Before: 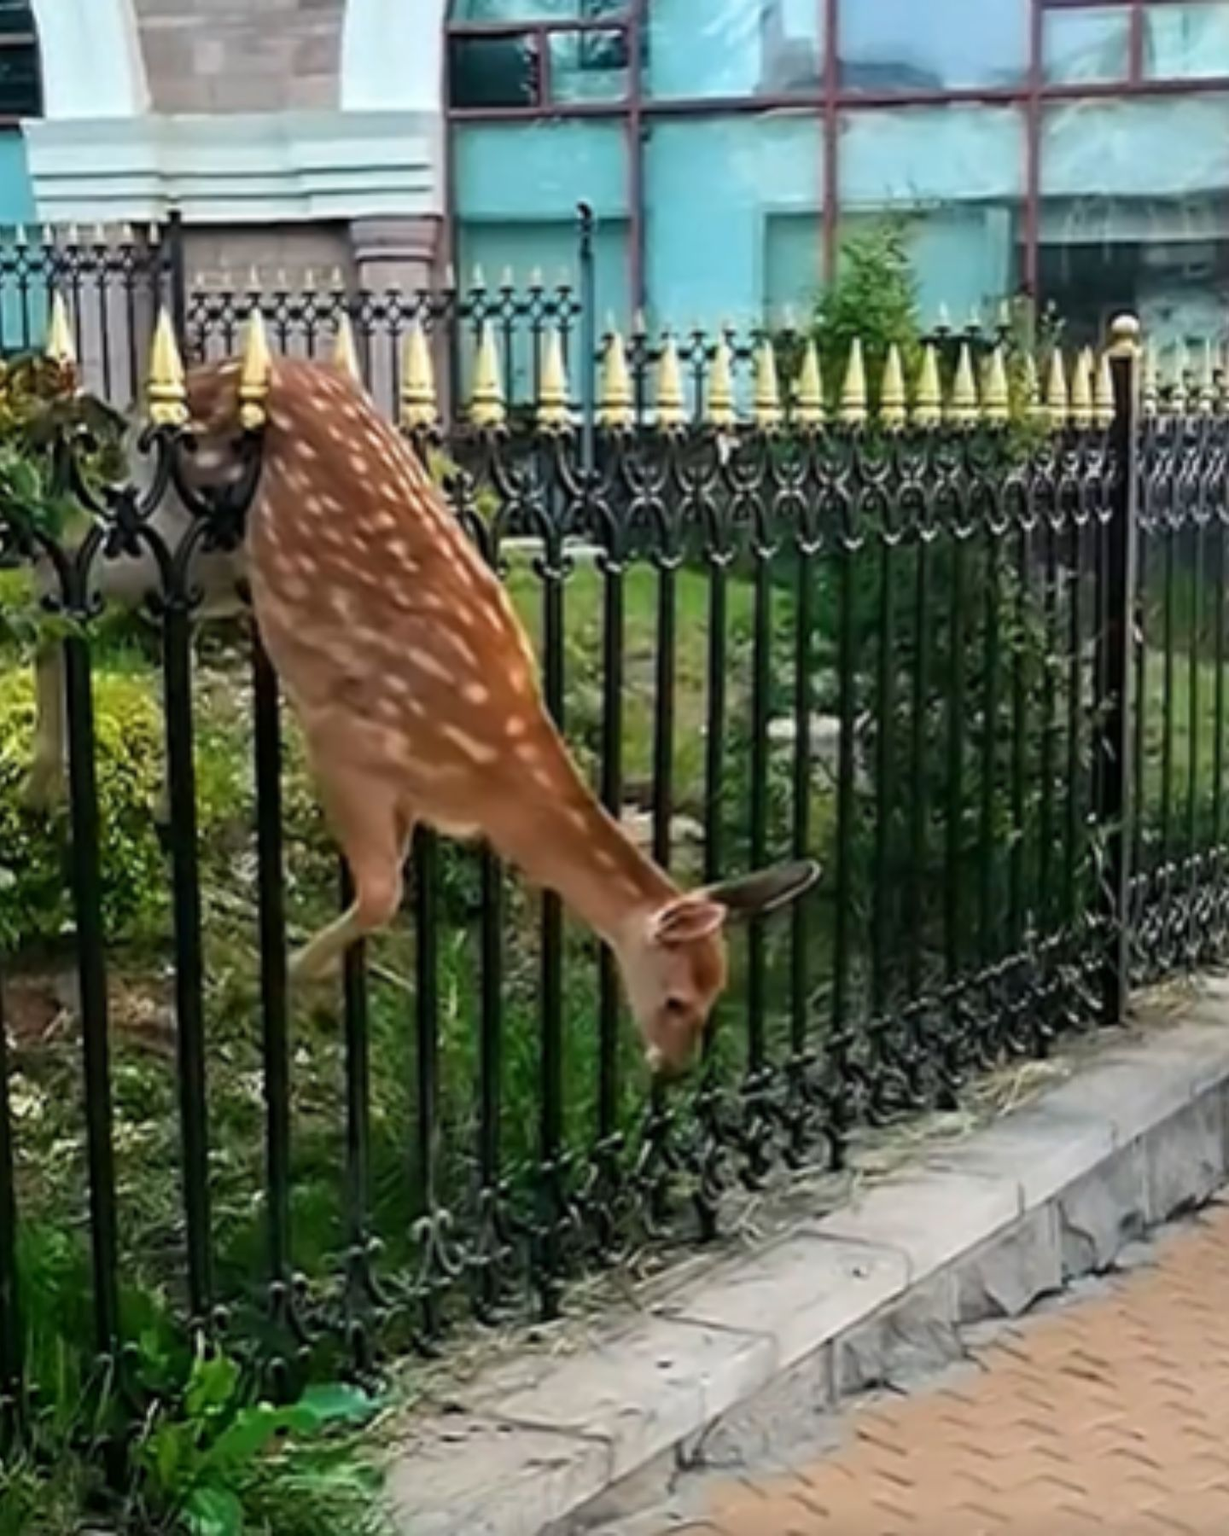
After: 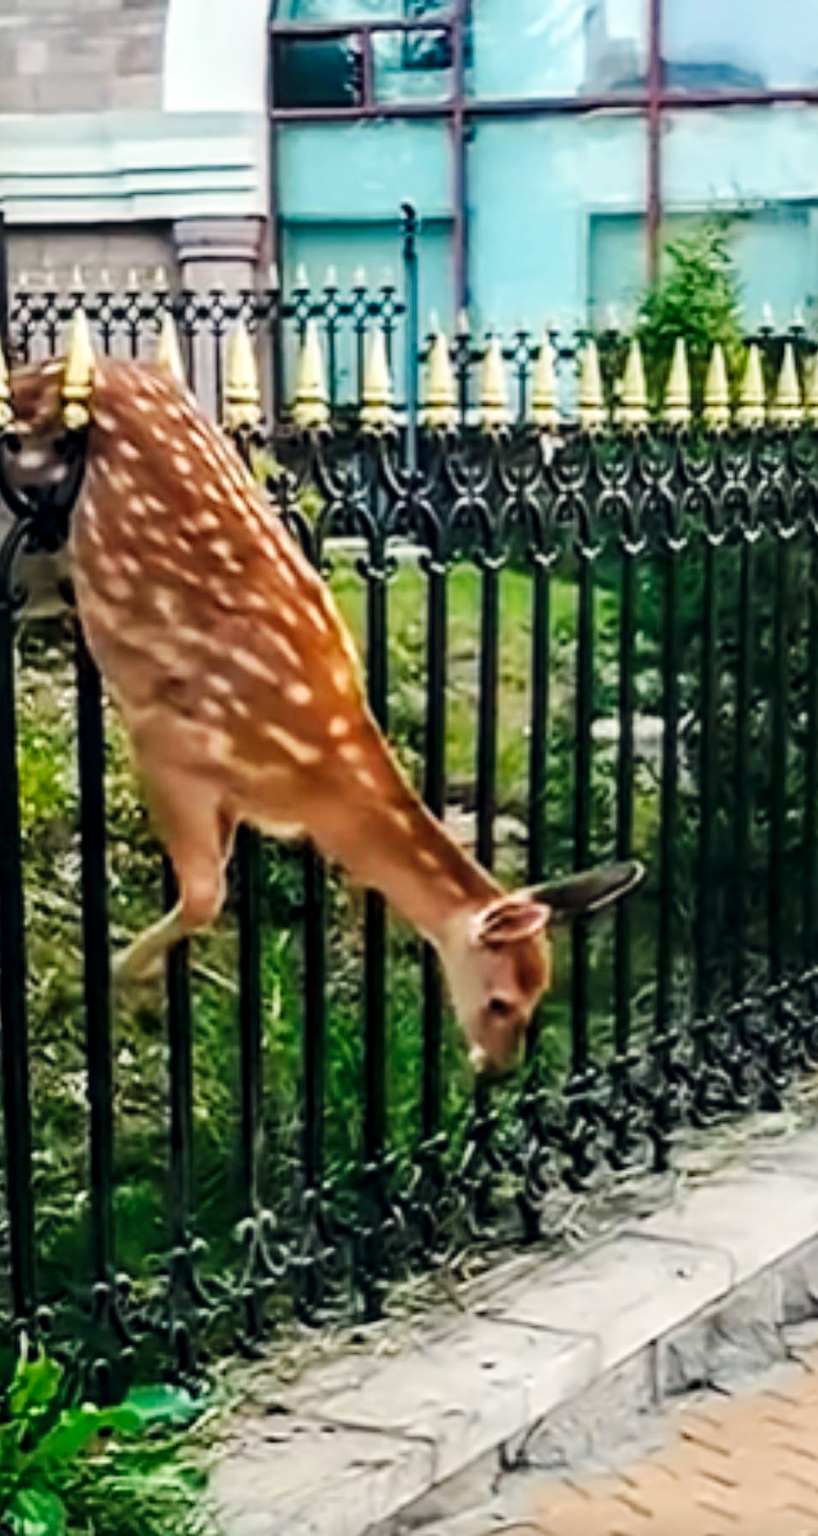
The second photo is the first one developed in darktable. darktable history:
base curve: curves: ch0 [(0, 0) (0.032, 0.025) (0.121, 0.166) (0.206, 0.329) (0.605, 0.79) (1, 1)], preserve colors none
local contrast: detail 130%
color correction: highlights a* 0.35, highlights b* 2.72, shadows a* -0.961, shadows b* -4.17
crop and rotate: left 14.406%, right 18.93%
